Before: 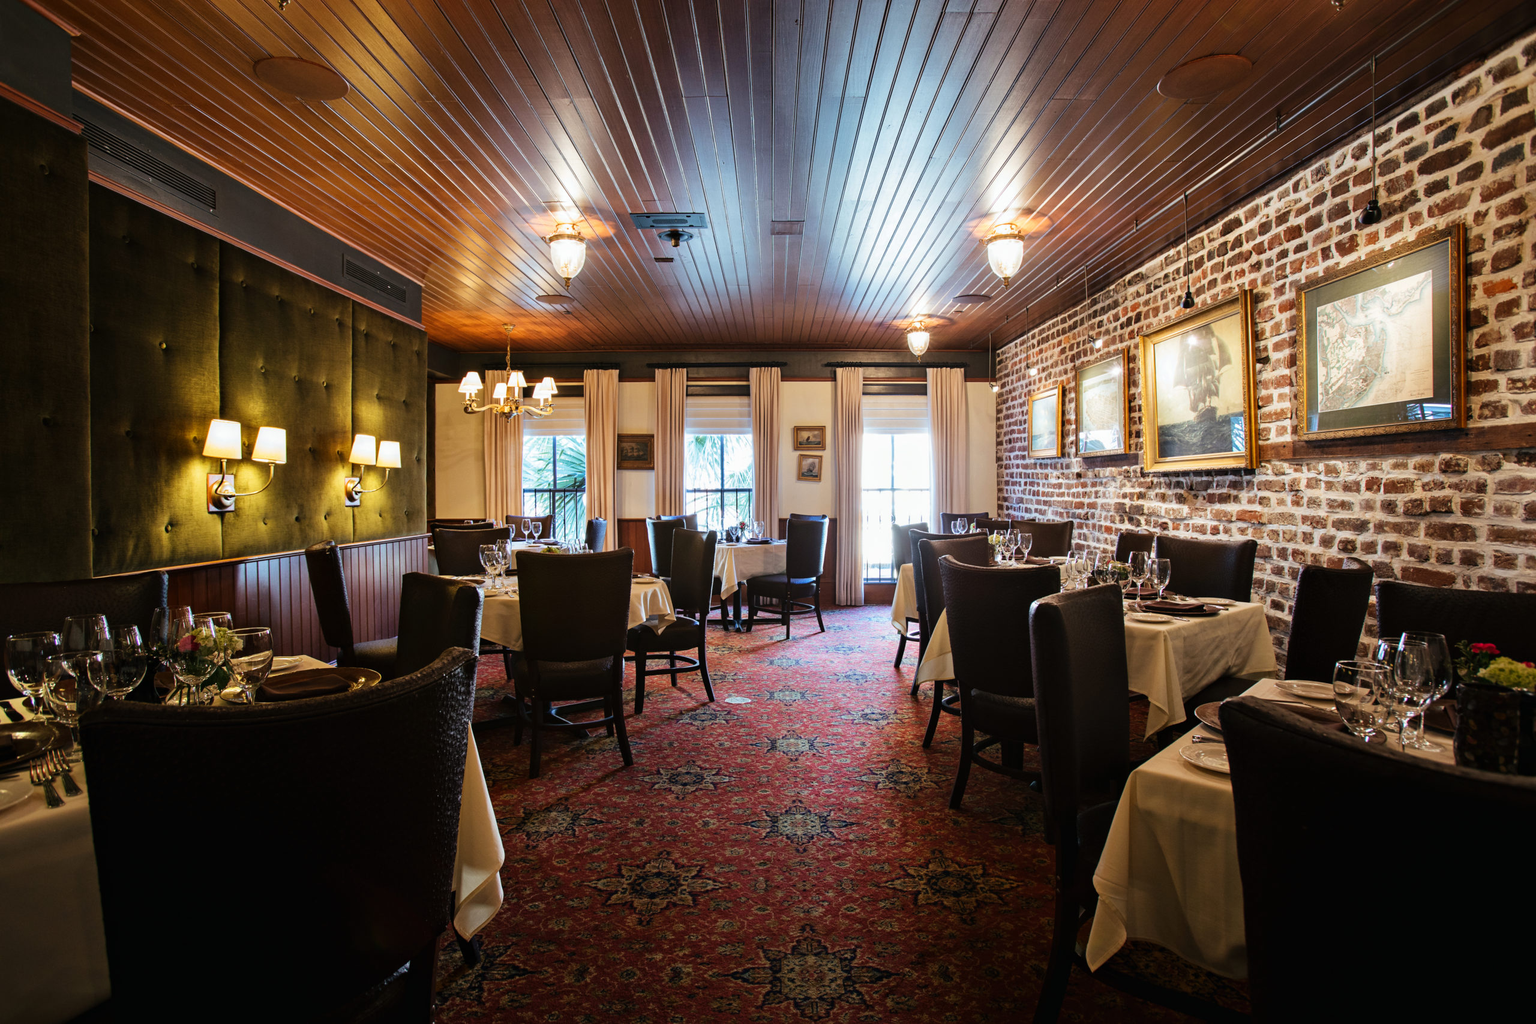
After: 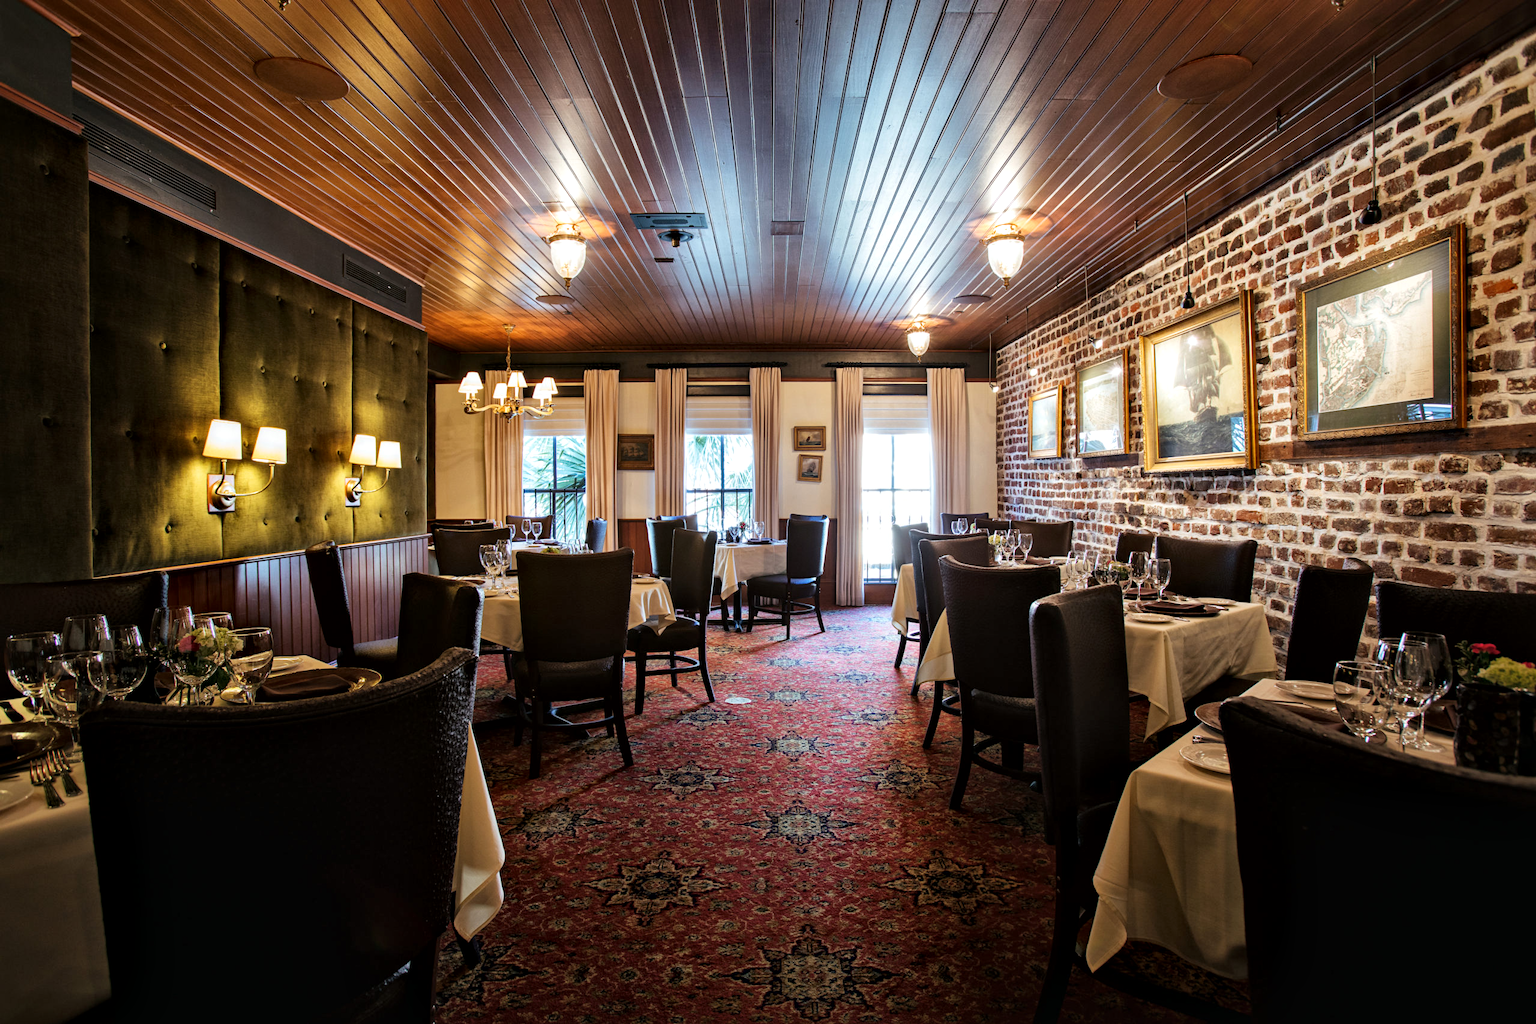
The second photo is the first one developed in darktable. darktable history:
local contrast: mode bilateral grid, contrast 20, coarseness 50, detail 148%, midtone range 0.2
